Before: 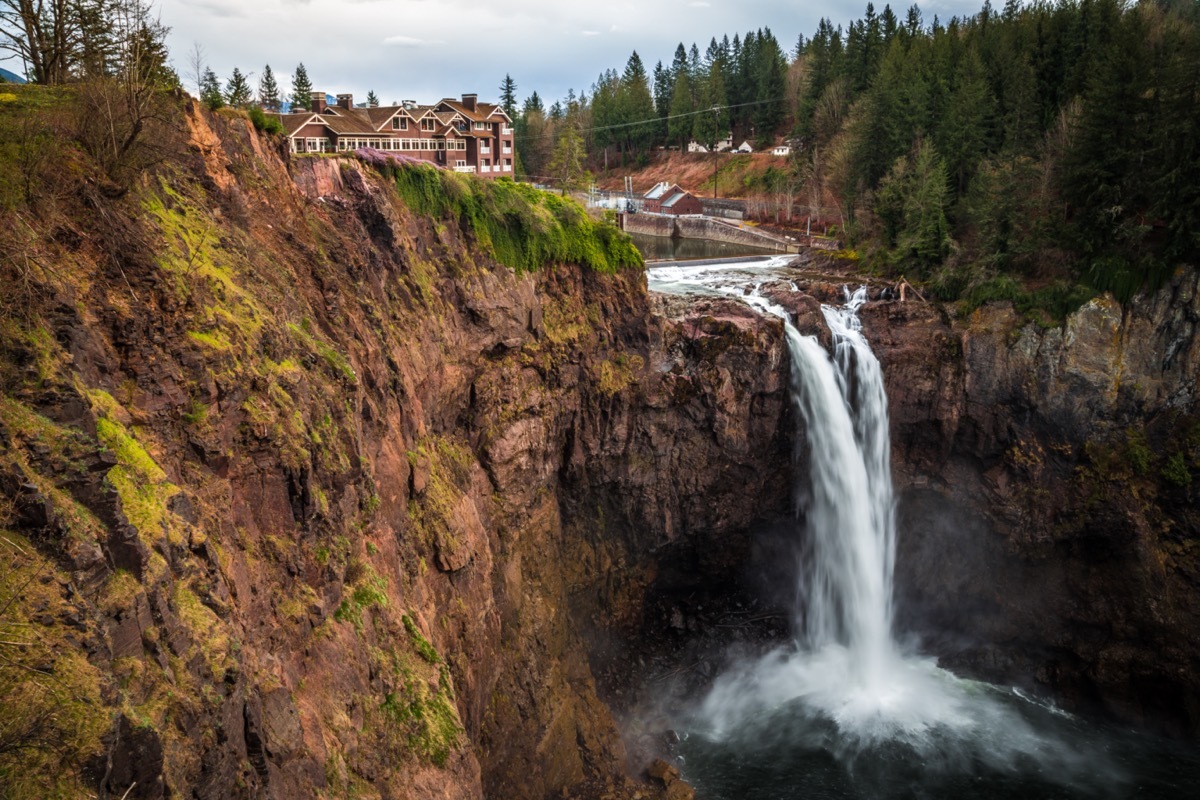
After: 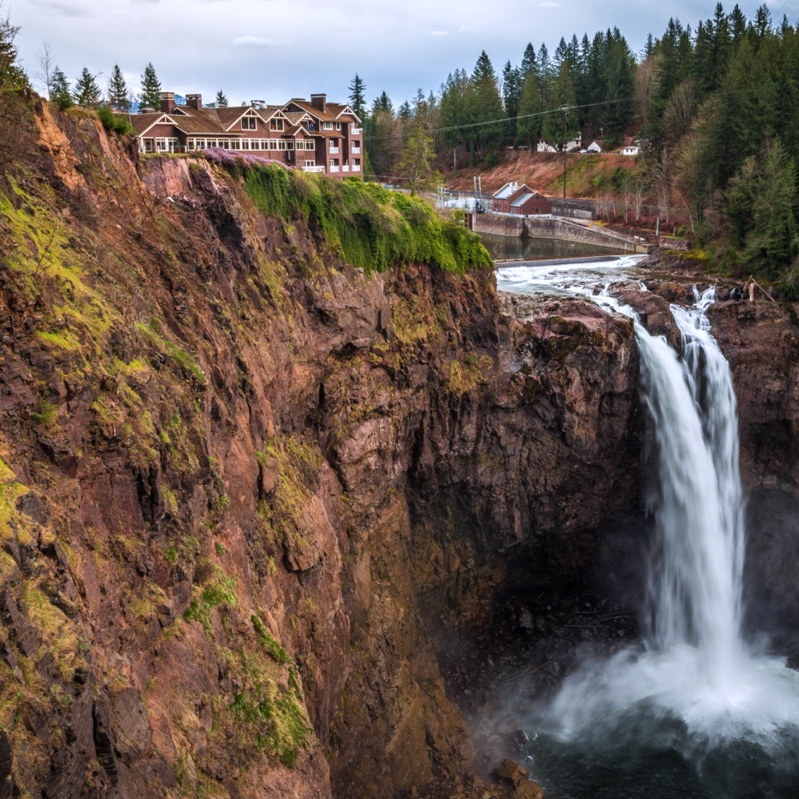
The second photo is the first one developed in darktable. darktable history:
color calibration: illuminant as shot in camera, x 0.358, y 0.373, temperature 4628.91 K
shadows and highlights: radius 331.84, shadows 53.55, highlights -100, compress 94.63%, highlights color adjustment 73.23%, soften with gaussian
crop and rotate: left 12.648%, right 20.685%
